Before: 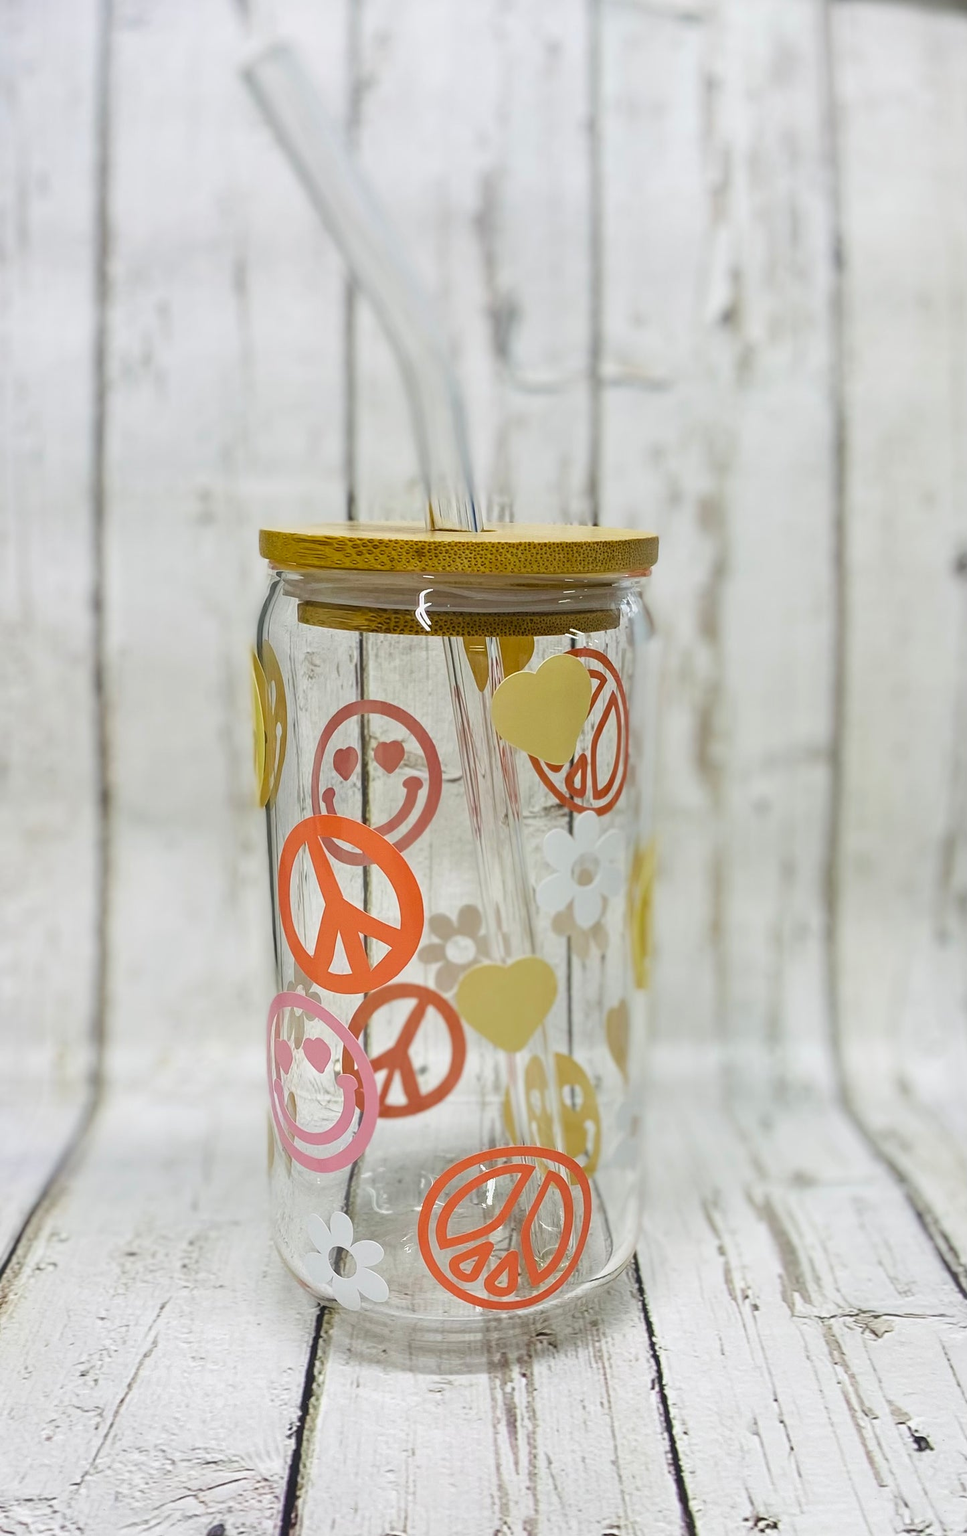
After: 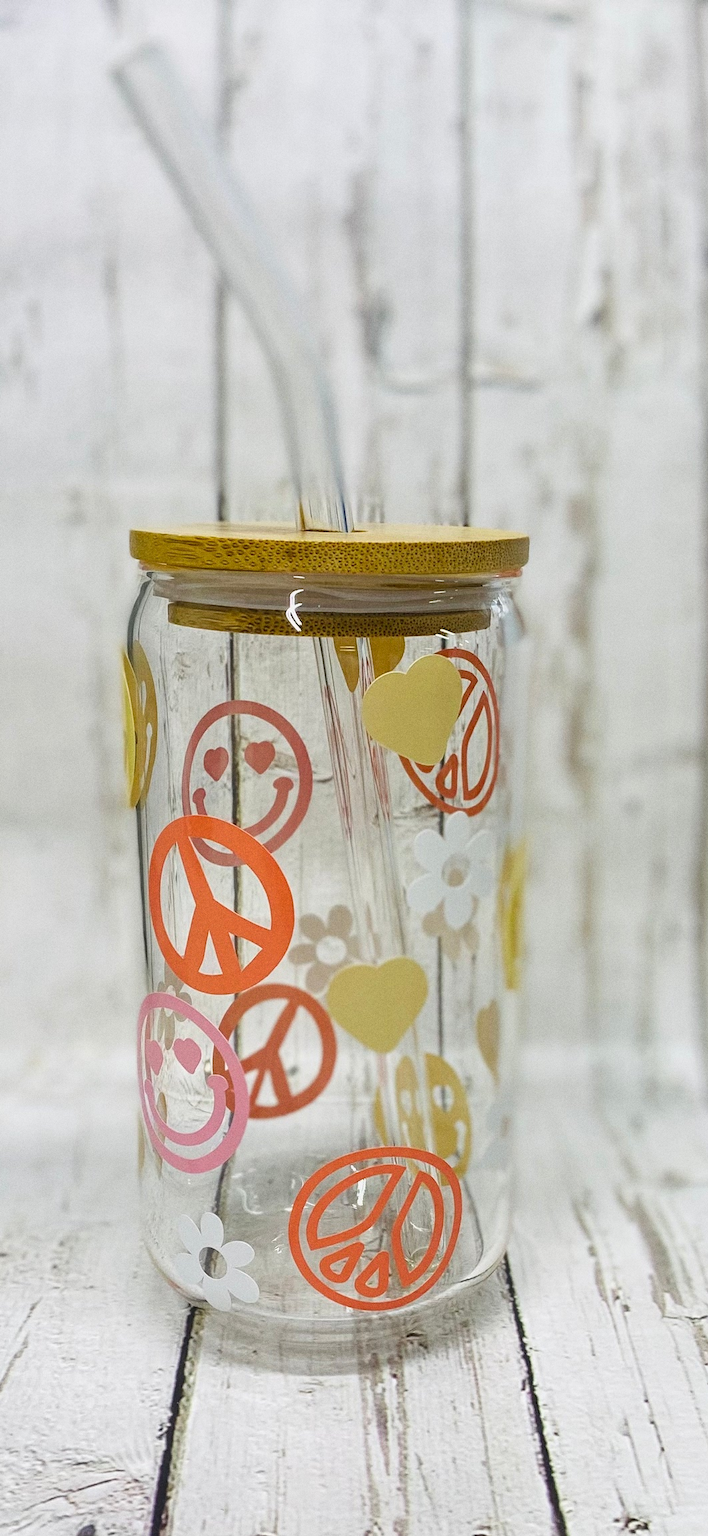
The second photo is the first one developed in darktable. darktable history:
crop: left 13.443%, right 13.31%
grain: coarseness 0.09 ISO
